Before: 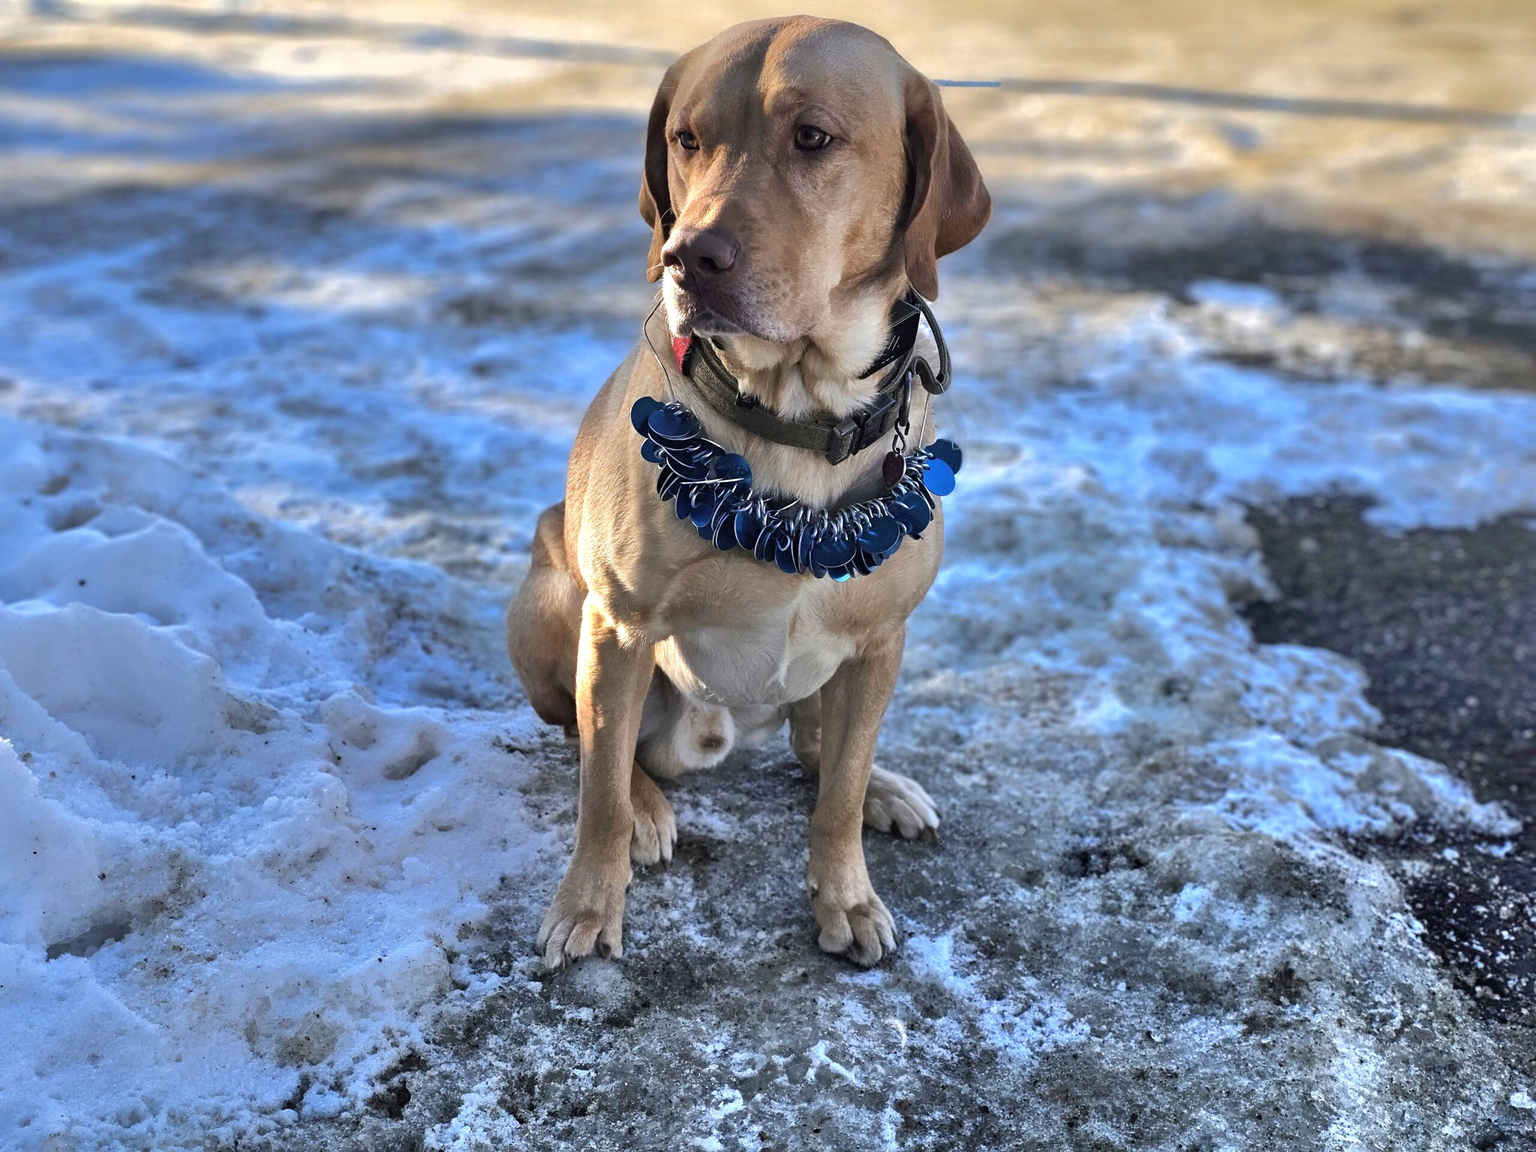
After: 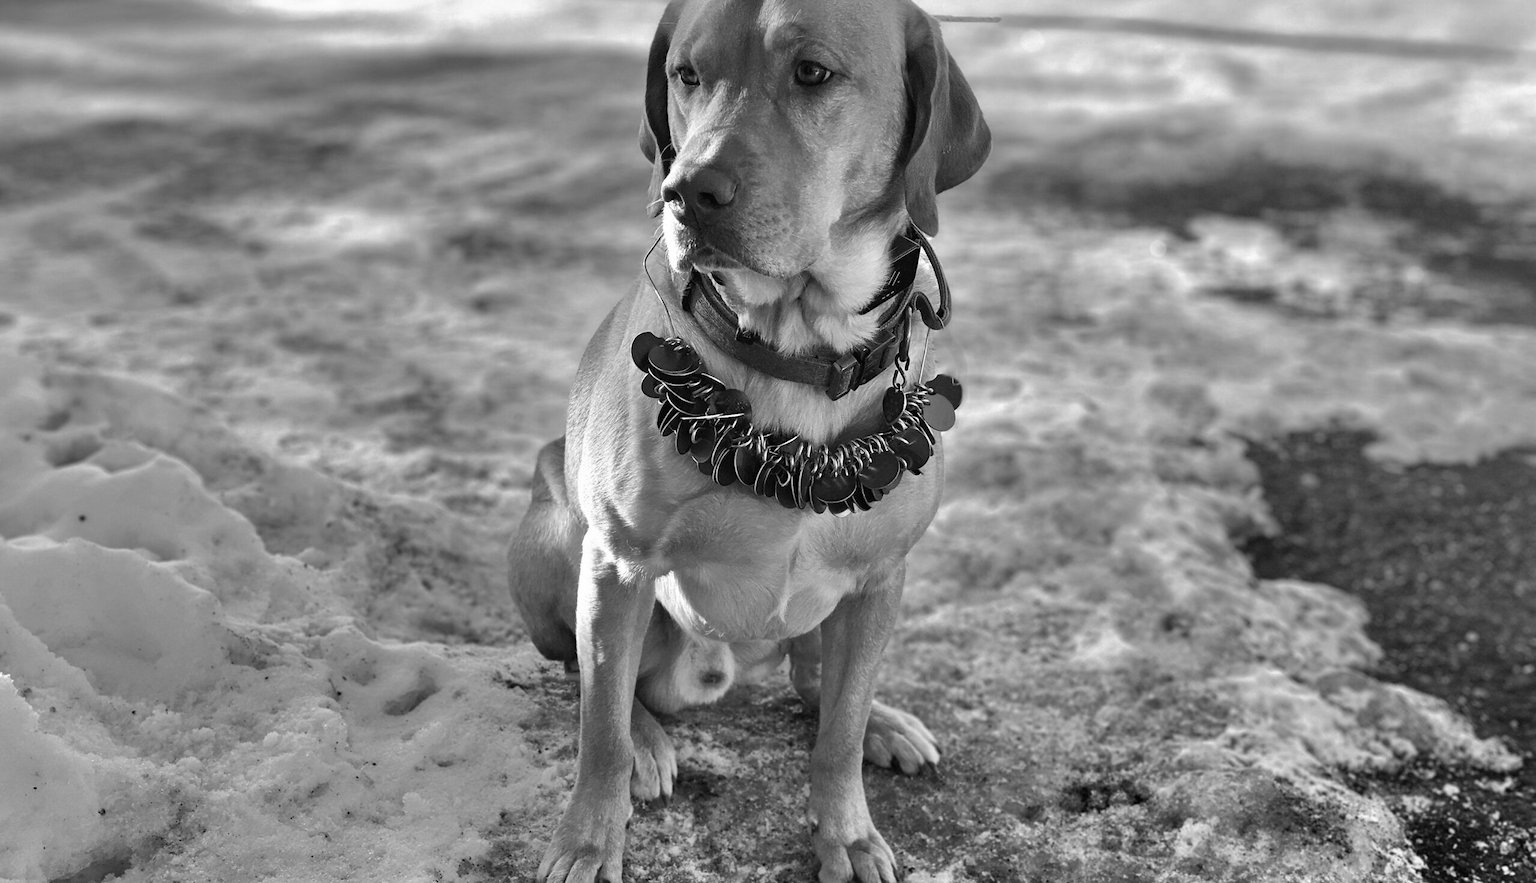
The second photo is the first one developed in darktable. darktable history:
monochrome: on, module defaults
crop: top 5.667%, bottom 17.637%
